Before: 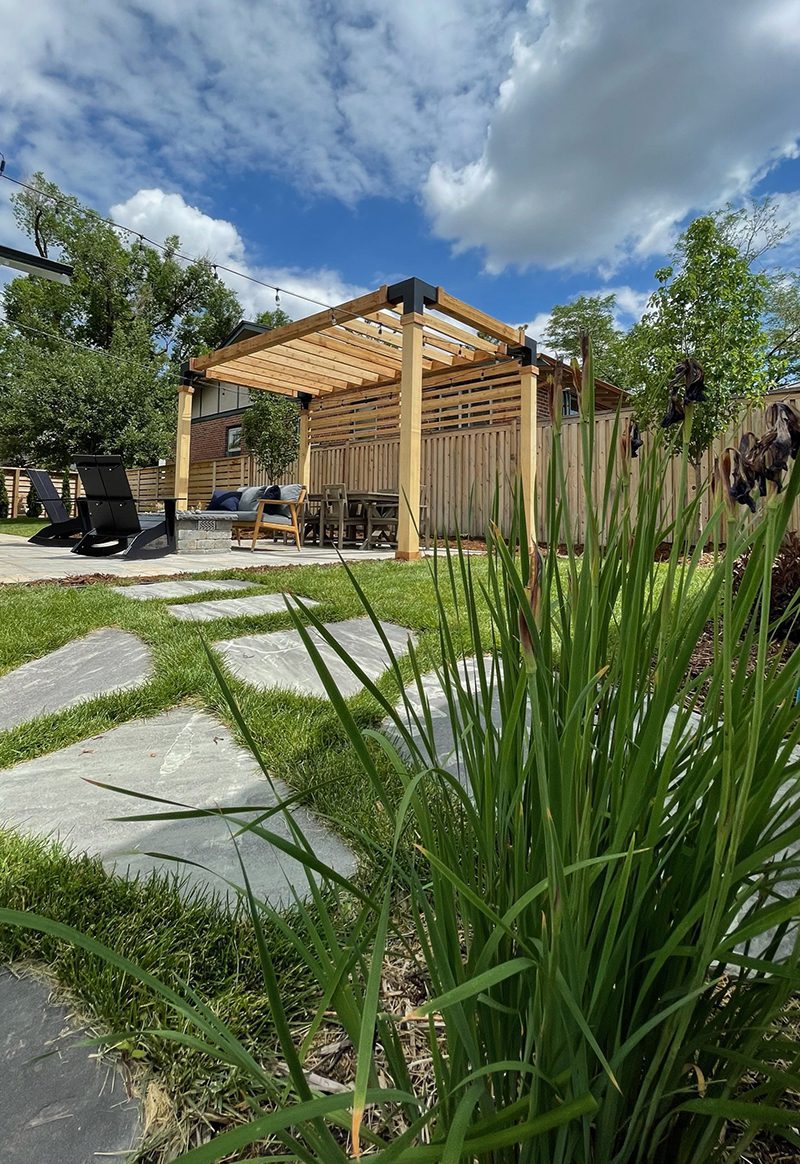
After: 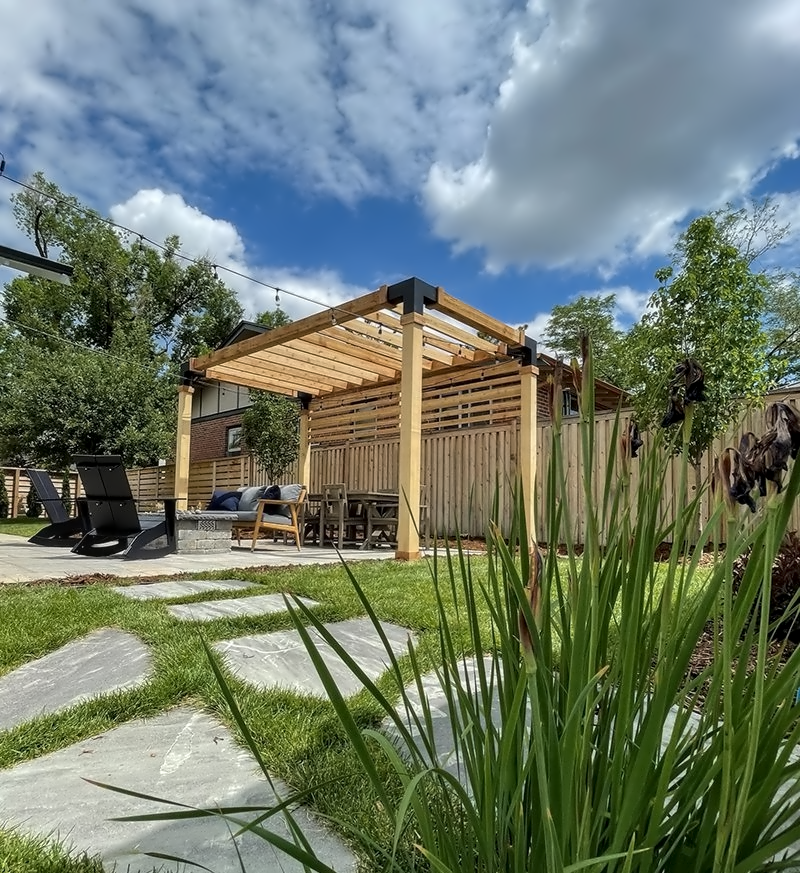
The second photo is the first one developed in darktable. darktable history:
contrast equalizer: octaves 7, y [[0.5 ×6], [0.5 ×6], [0.5 ×6], [0, 0.033, 0.067, 0.1, 0.133, 0.167], [0, 0.05, 0.1, 0.15, 0.2, 0.25]]
local contrast: on, module defaults
crop: bottom 24.988%
